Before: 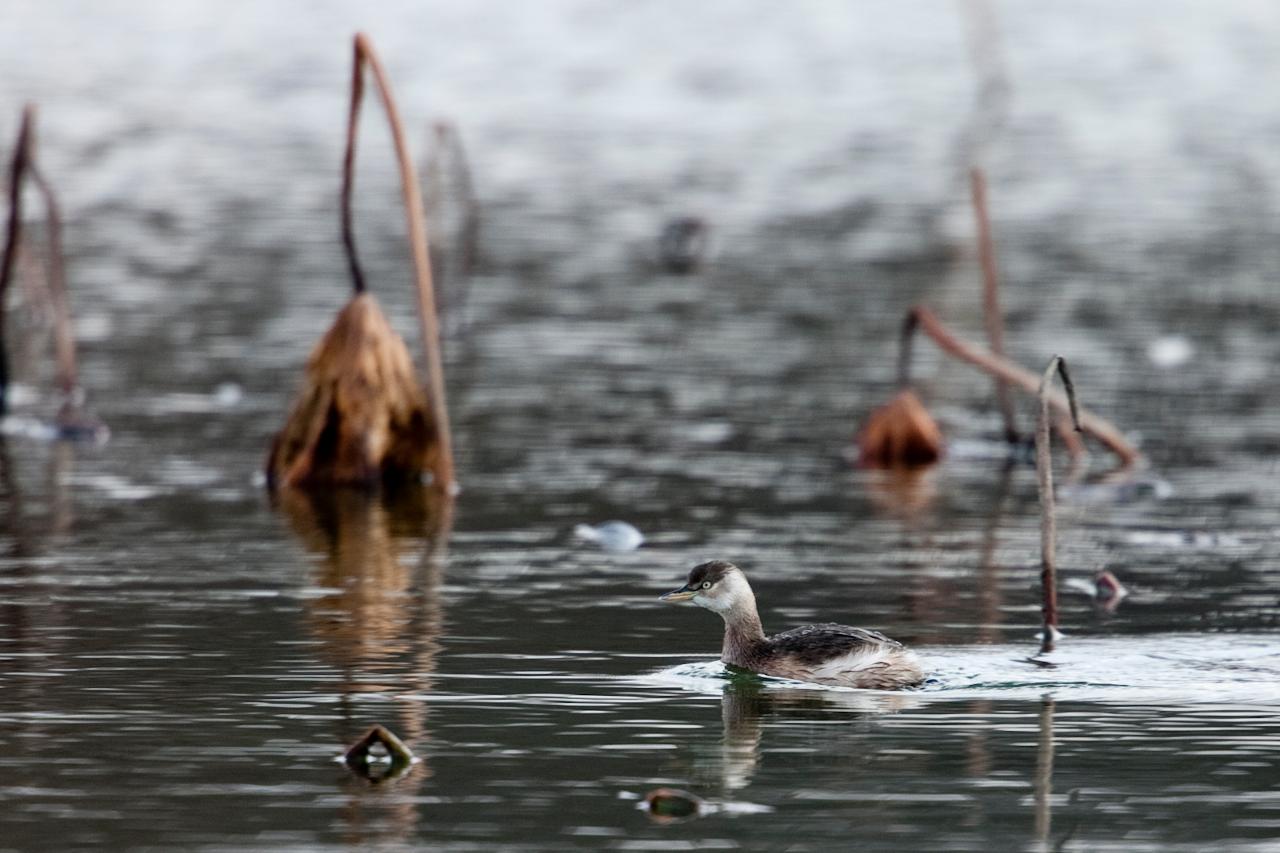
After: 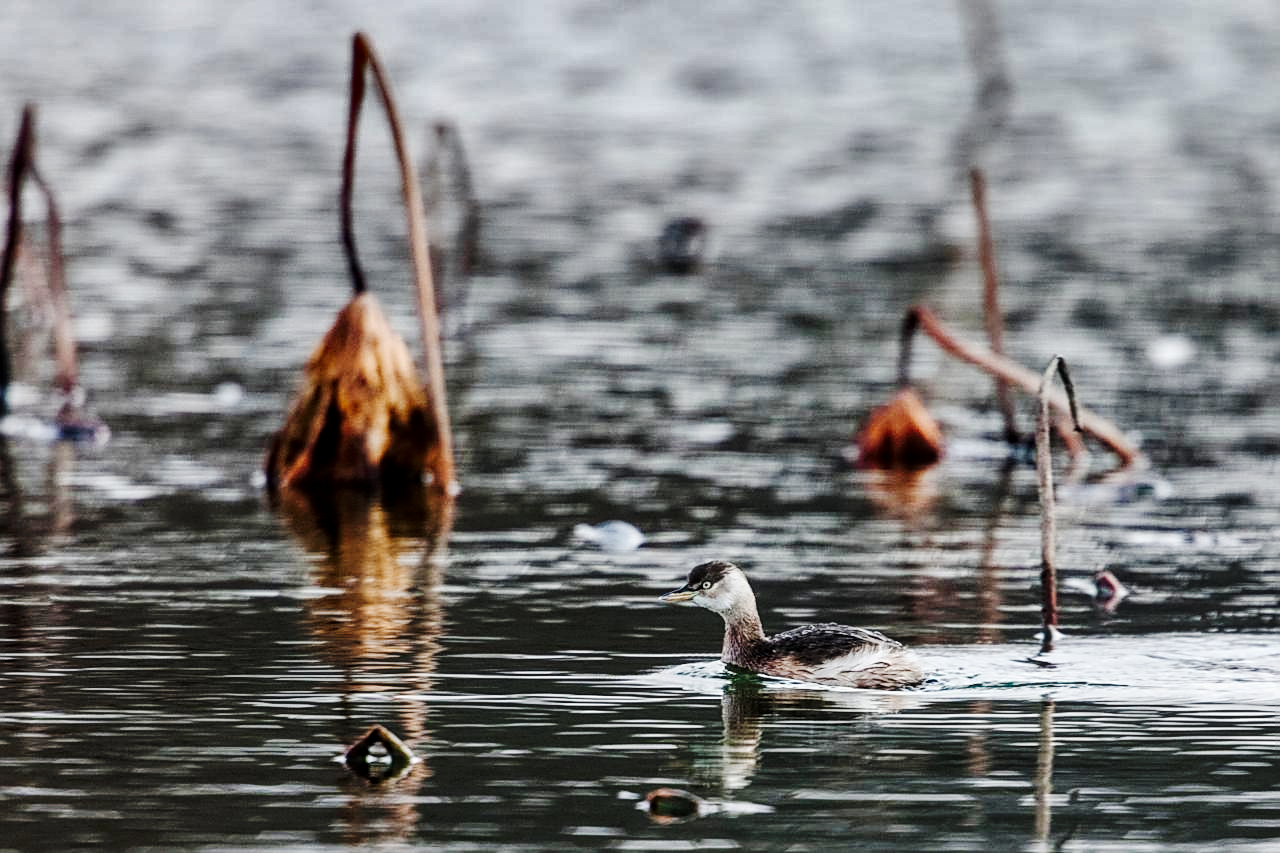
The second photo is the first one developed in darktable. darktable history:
sharpen: on, module defaults
exposure: compensate highlight preservation false
local contrast: on, module defaults
tone curve: curves: ch0 [(0, 0) (0.003, 0.002) (0.011, 0.008) (0.025, 0.017) (0.044, 0.027) (0.069, 0.037) (0.1, 0.052) (0.136, 0.074) (0.177, 0.11) (0.224, 0.155) (0.277, 0.237) (0.335, 0.34) (0.399, 0.467) (0.468, 0.584) (0.543, 0.683) (0.623, 0.762) (0.709, 0.827) (0.801, 0.888) (0.898, 0.947) (1, 1)], preserve colors none
shadows and highlights: shadows 24.5, highlights -78.15, soften with gaussian
